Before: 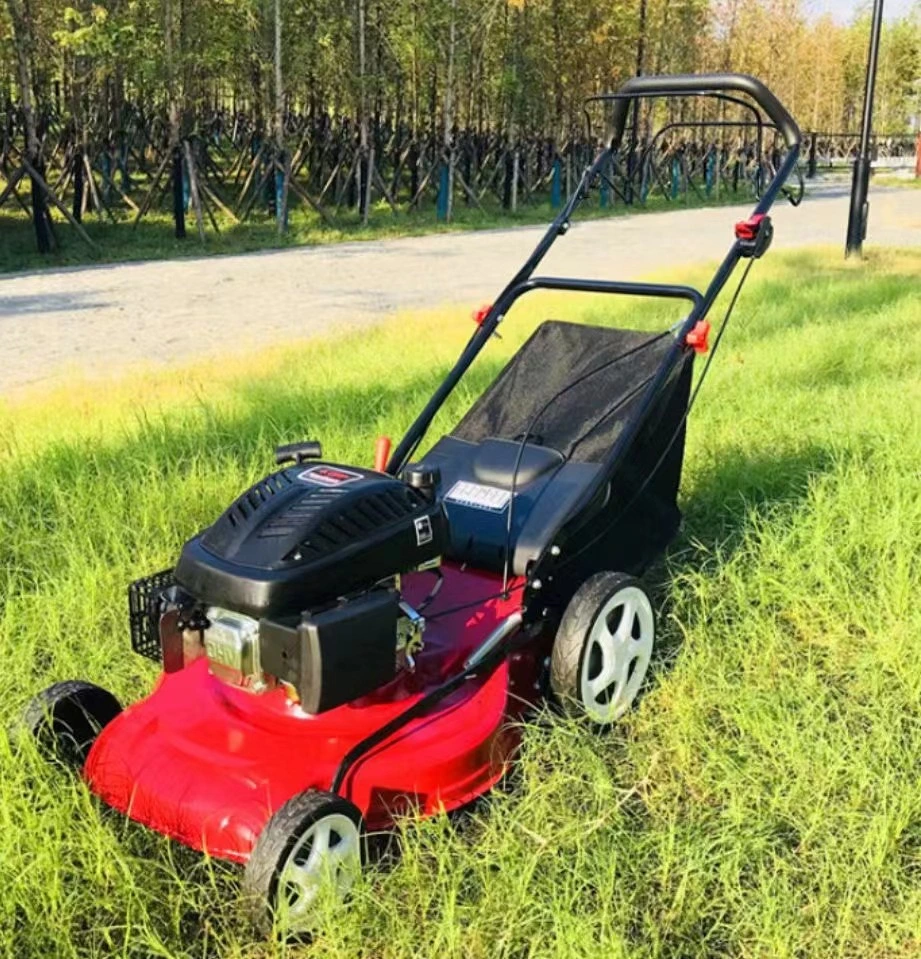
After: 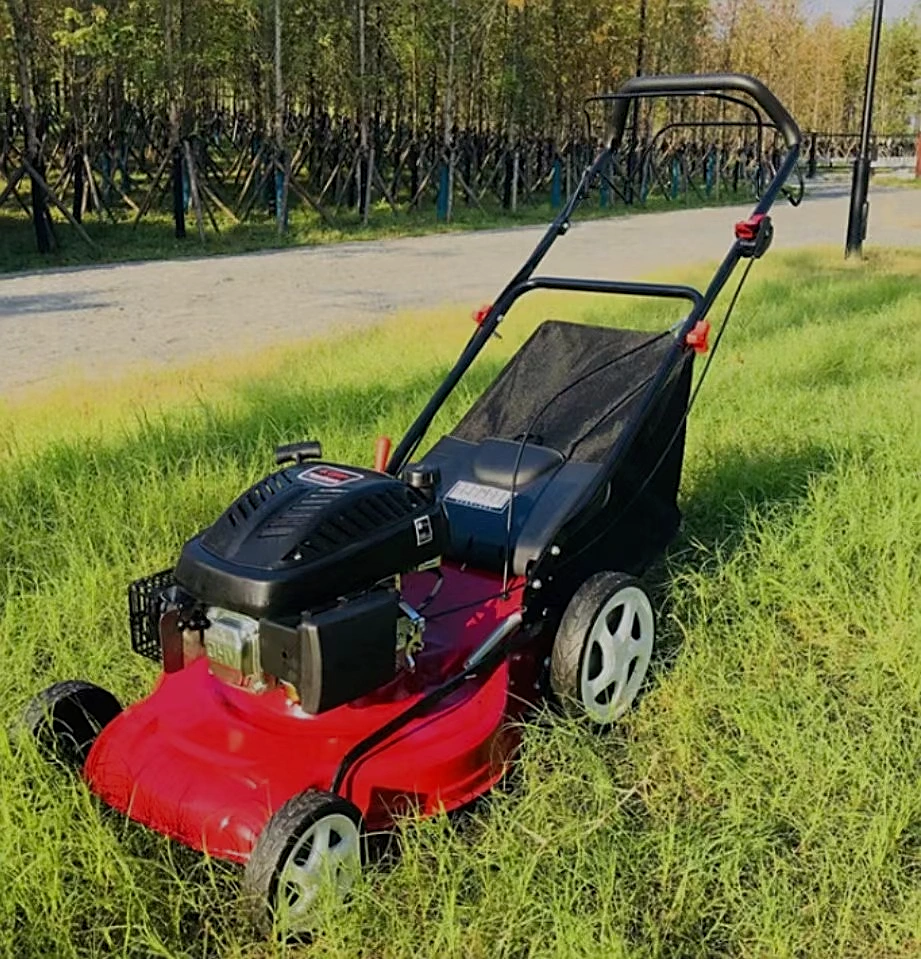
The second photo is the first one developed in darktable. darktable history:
sharpen: on, module defaults
exposure: black level correction 0, exposure -0.766 EV, compensate highlight preservation false
